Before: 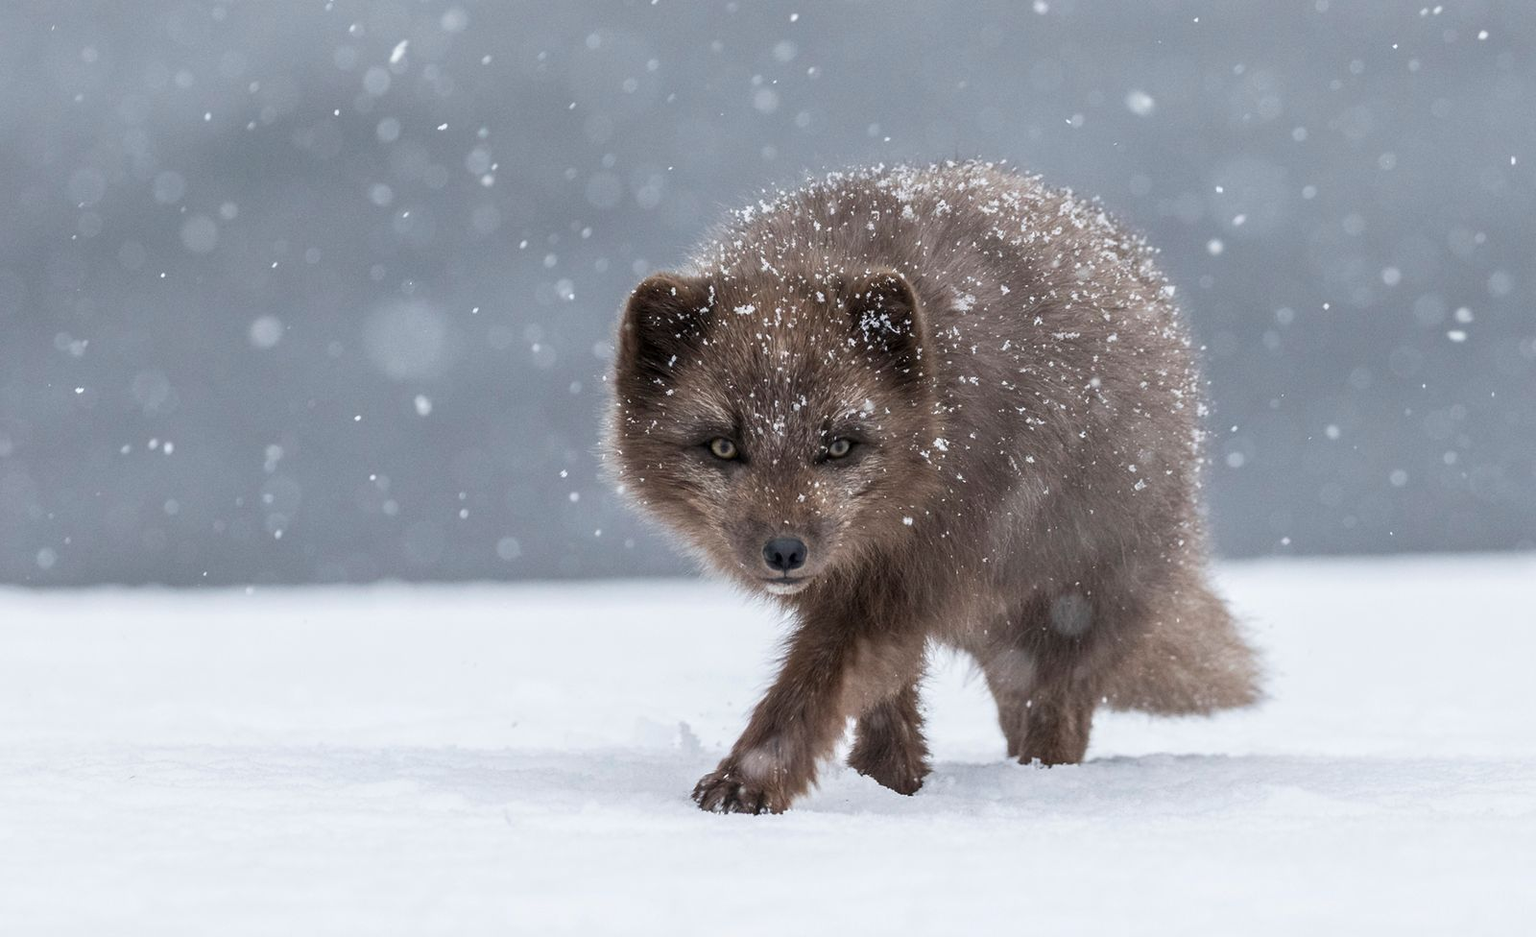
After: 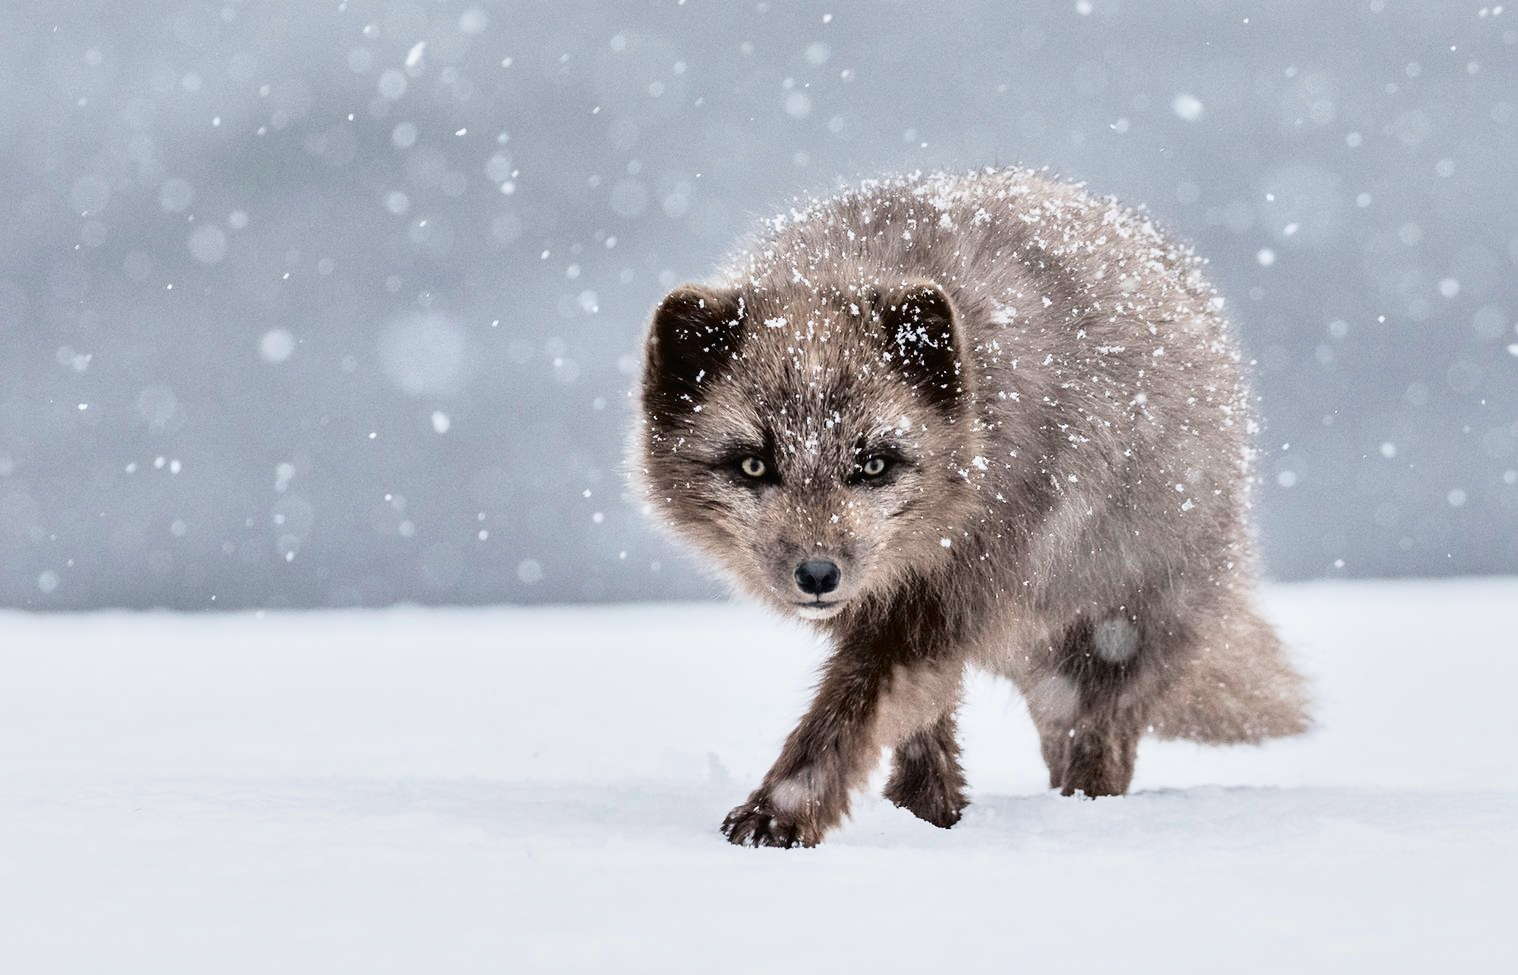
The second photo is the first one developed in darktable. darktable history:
filmic rgb: black relative exposure -7.84 EV, white relative exposure 4.26 EV, hardness 3.86, iterations of high-quality reconstruction 0
contrast brightness saturation: saturation -0.062
local contrast: mode bilateral grid, contrast 21, coarseness 51, detail 119%, midtone range 0.2
crop and rotate: left 0%, right 5.078%
tone curve: curves: ch0 [(0, 0) (0.003, 0.03) (0.011, 0.03) (0.025, 0.033) (0.044, 0.035) (0.069, 0.04) (0.1, 0.046) (0.136, 0.052) (0.177, 0.08) (0.224, 0.121) (0.277, 0.225) (0.335, 0.343) (0.399, 0.456) (0.468, 0.555) (0.543, 0.647) (0.623, 0.732) (0.709, 0.808) (0.801, 0.886) (0.898, 0.947) (1, 1)], color space Lab, independent channels, preserve colors none
exposure: black level correction 0, exposure 0.699 EV, compensate highlight preservation false
shadows and highlights: shadows 58.6, soften with gaussian
